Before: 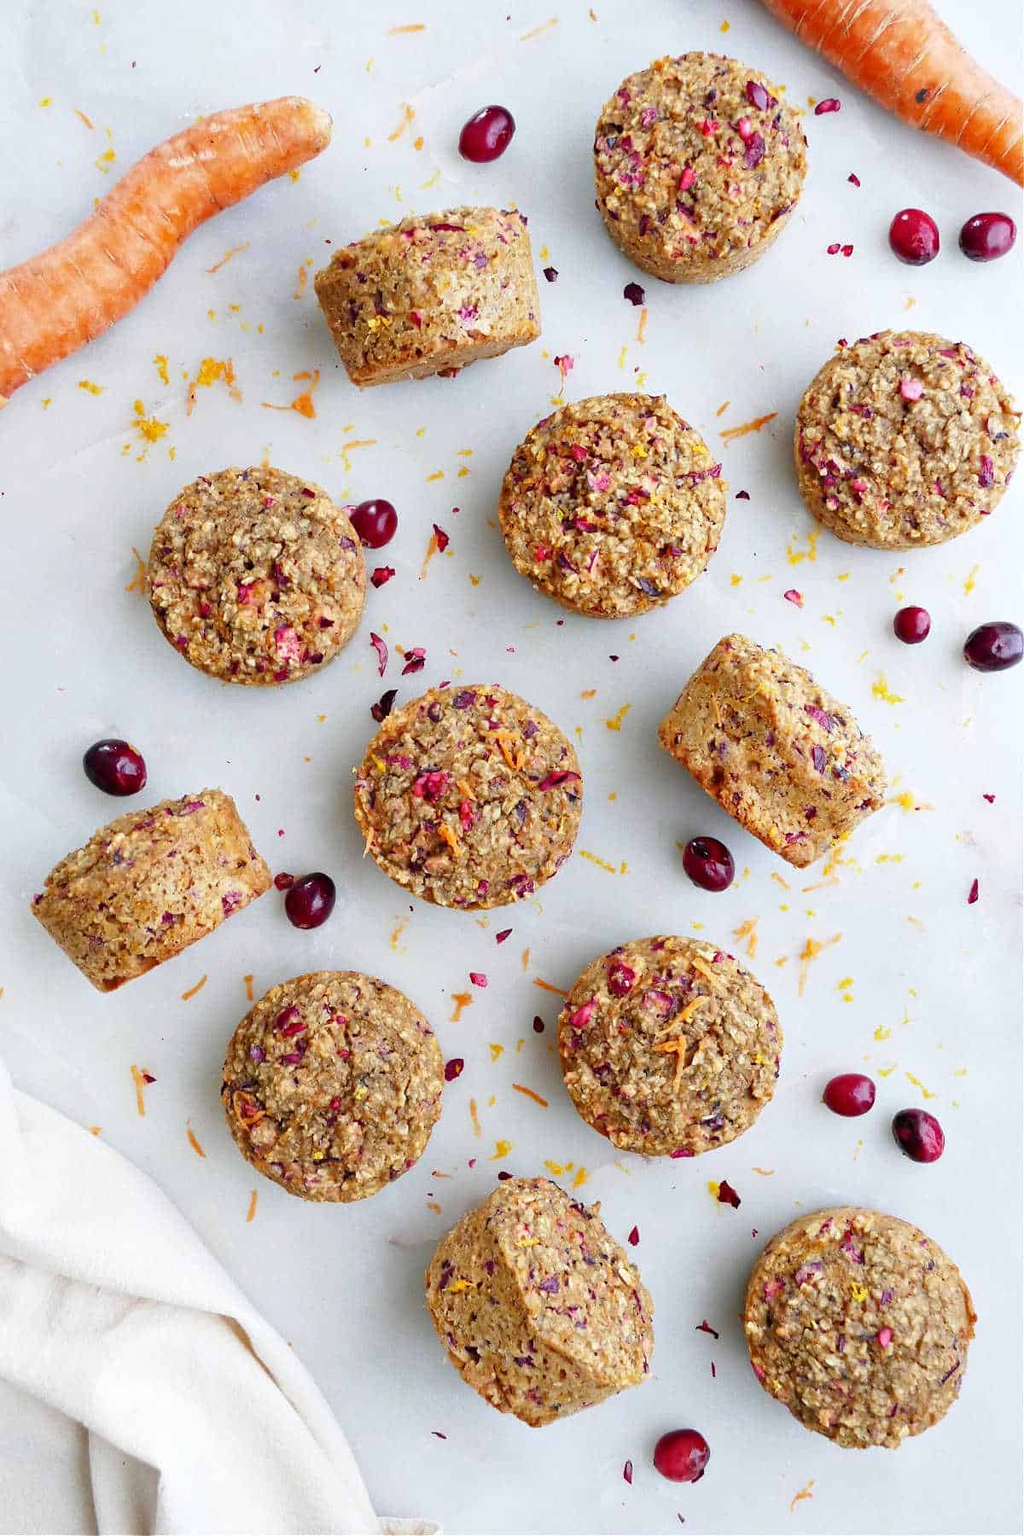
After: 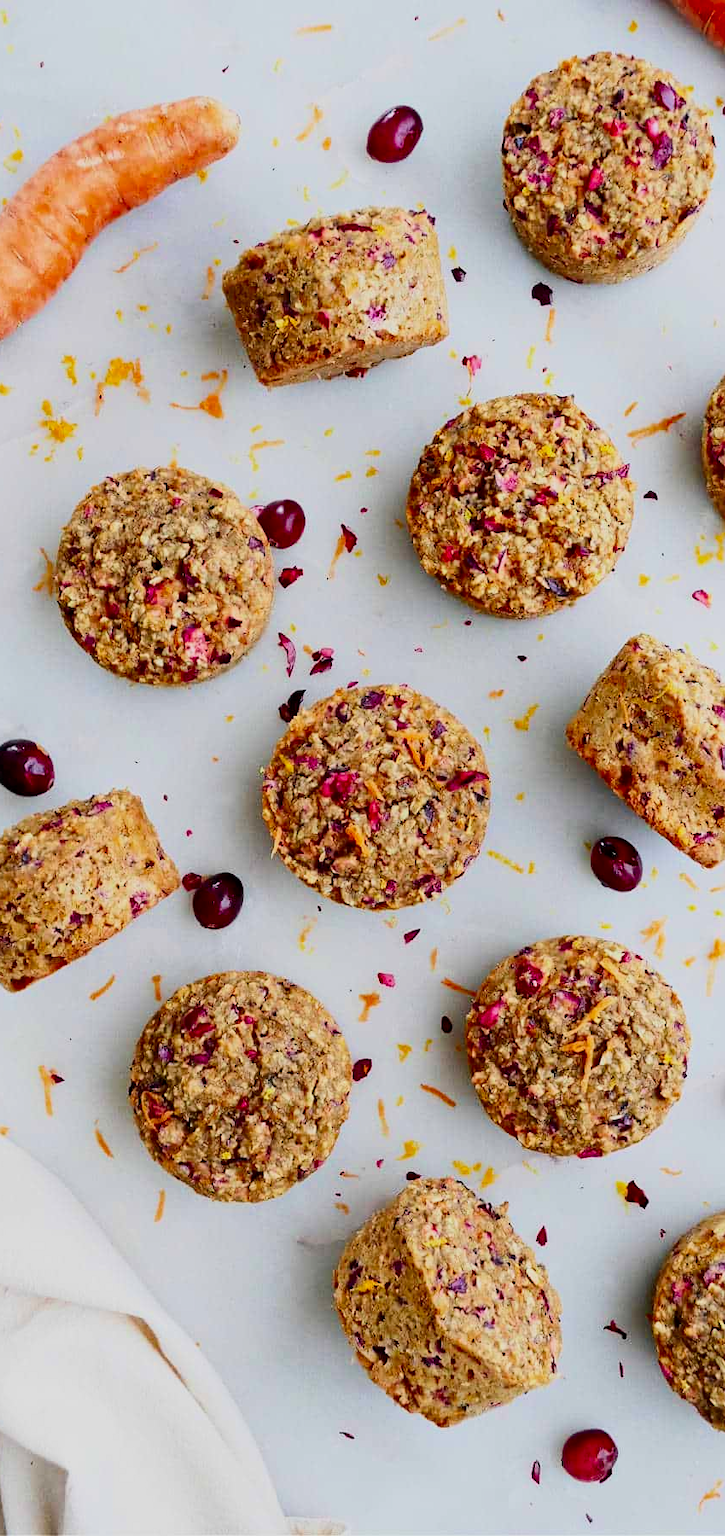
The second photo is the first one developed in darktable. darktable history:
filmic rgb: black relative exposure -7.65 EV, white relative exposure 4.56 EV, hardness 3.61, color science v6 (2022)
contrast brightness saturation: contrast 0.211, brightness -0.1, saturation 0.211
crop and rotate: left 9.009%, right 20.115%
